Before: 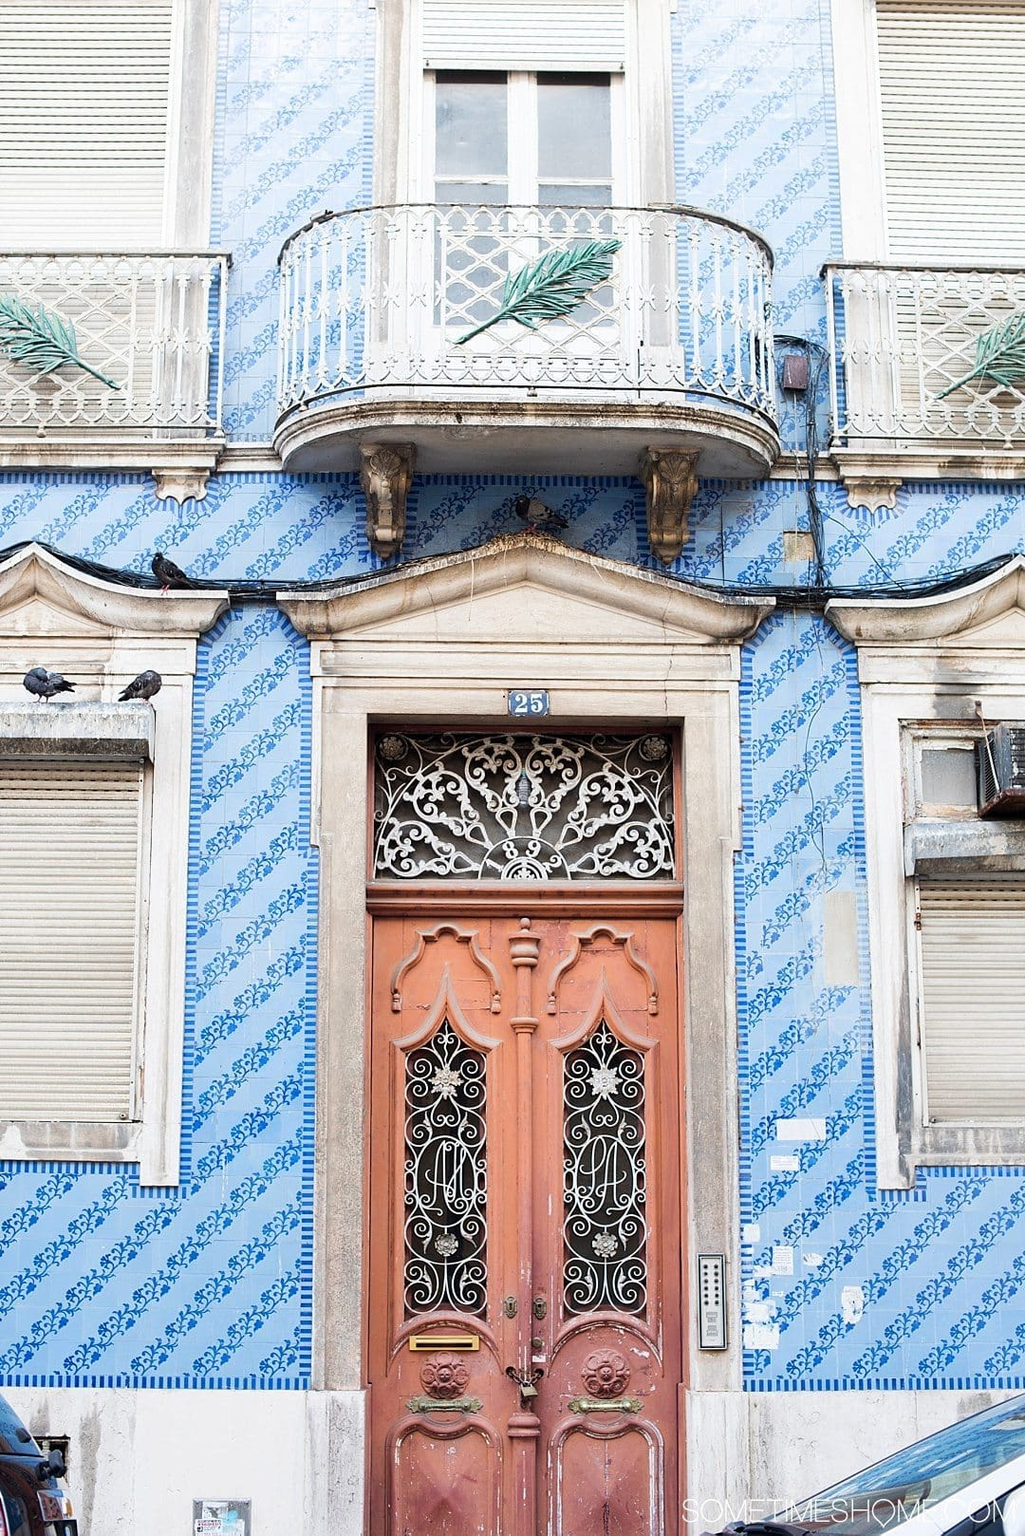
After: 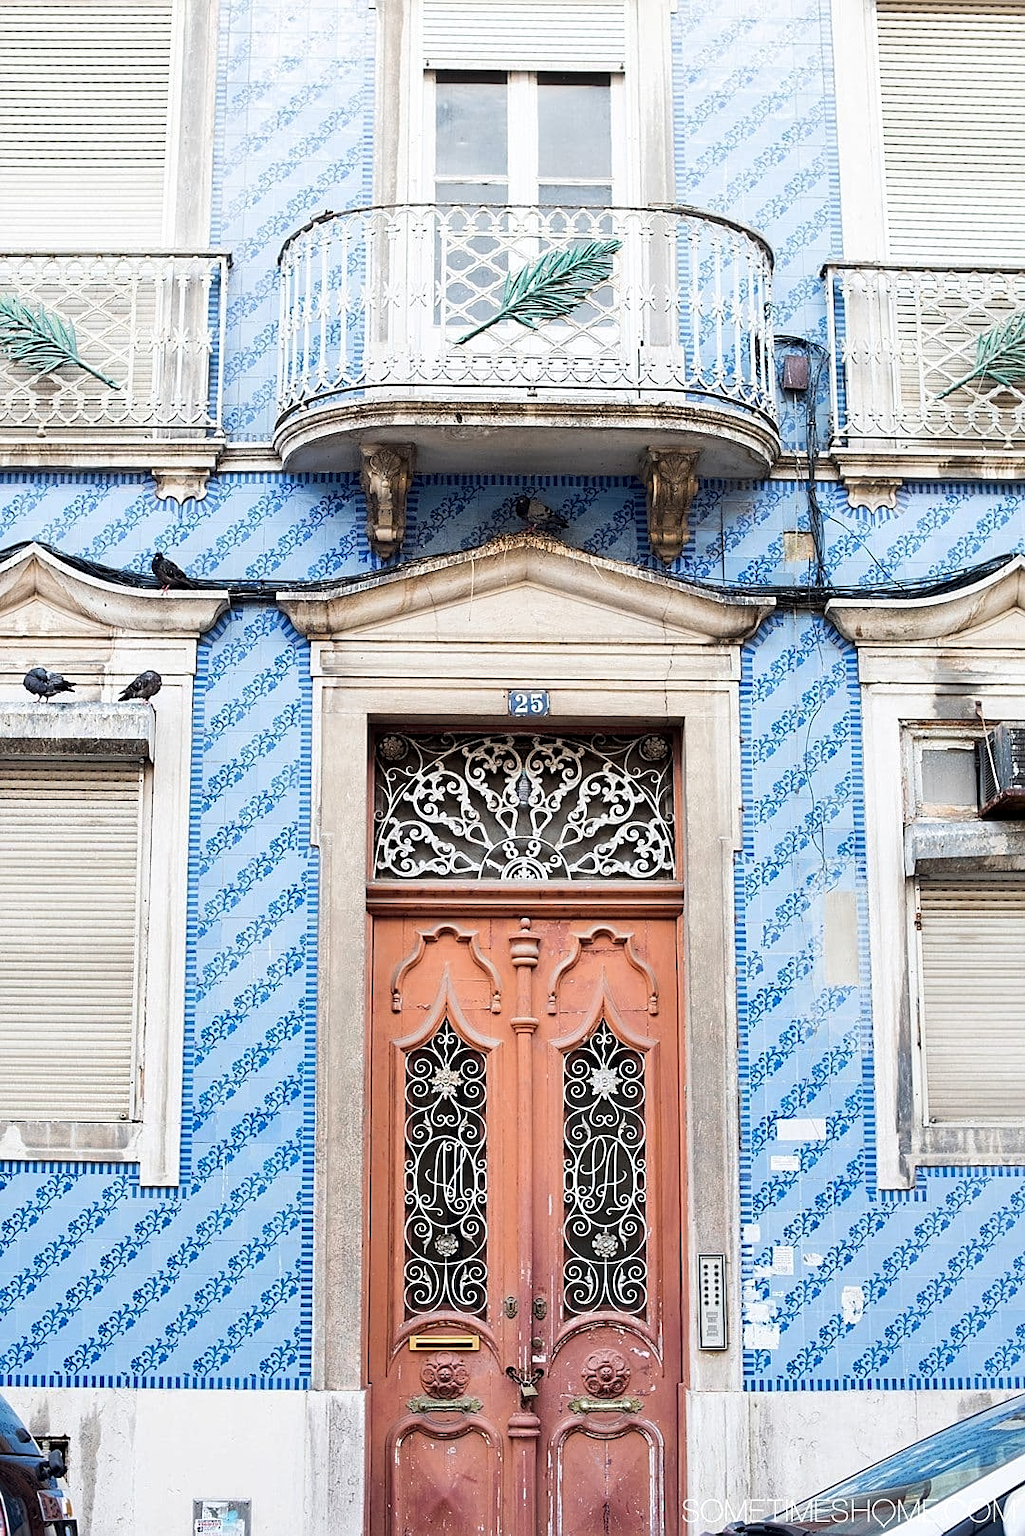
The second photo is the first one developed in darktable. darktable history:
contrast equalizer: octaves 7, y [[0.6 ×6], [0.55 ×6], [0 ×6], [0 ×6], [0 ×6]], mix 0.15
denoise (profiled): strength 1.2, preserve shadows 0, a [-1, 0, 0], y [[0.5 ×7] ×4, [0 ×7], [0.5 ×7]], compensate highlight preservation false
sharpen: amount 0.2
raw chromatic aberrations: on, module defaults
